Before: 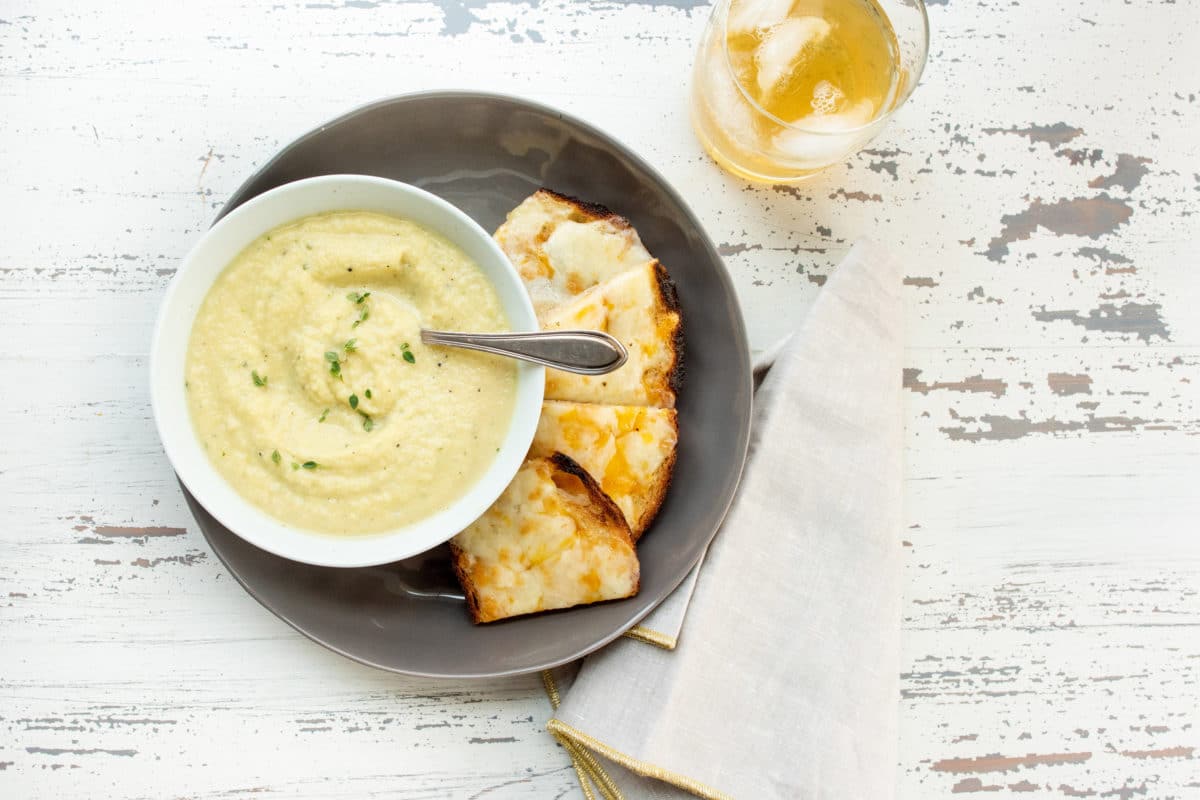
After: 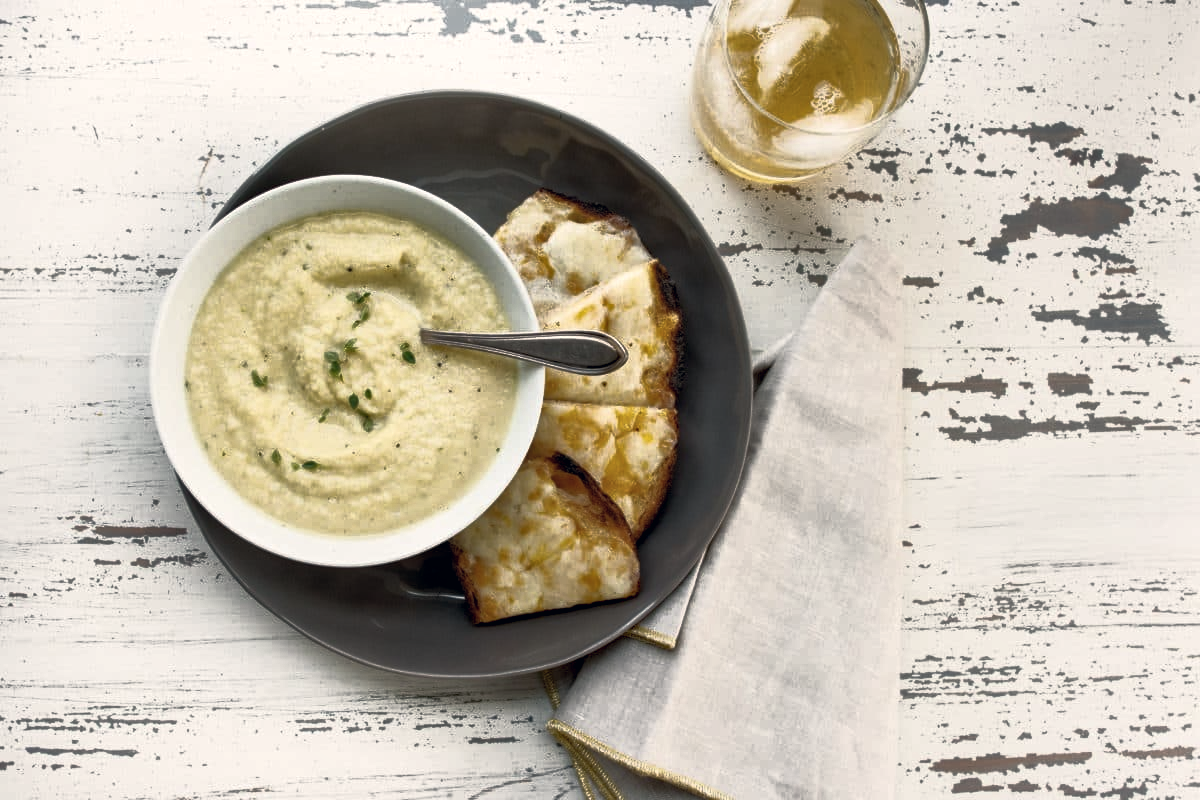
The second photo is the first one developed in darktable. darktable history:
contrast equalizer: octaves 7, y [[0.515 ×6], [0.507 ×6], [0.425 ×6], [0 ×6], [0 ×6]]
color correction: highlights a* 2.75, highlights b* 5, shadows a* -2.04, shadows b* -4.84, saturation 0.8
haze removal: strength 0.25, distance 0.25, compatibility mode true, adaptive false
base curve: curves: ch0 [(0, 0) (0.564, 0.291) (0.802, 0.731) (1, 1)]
